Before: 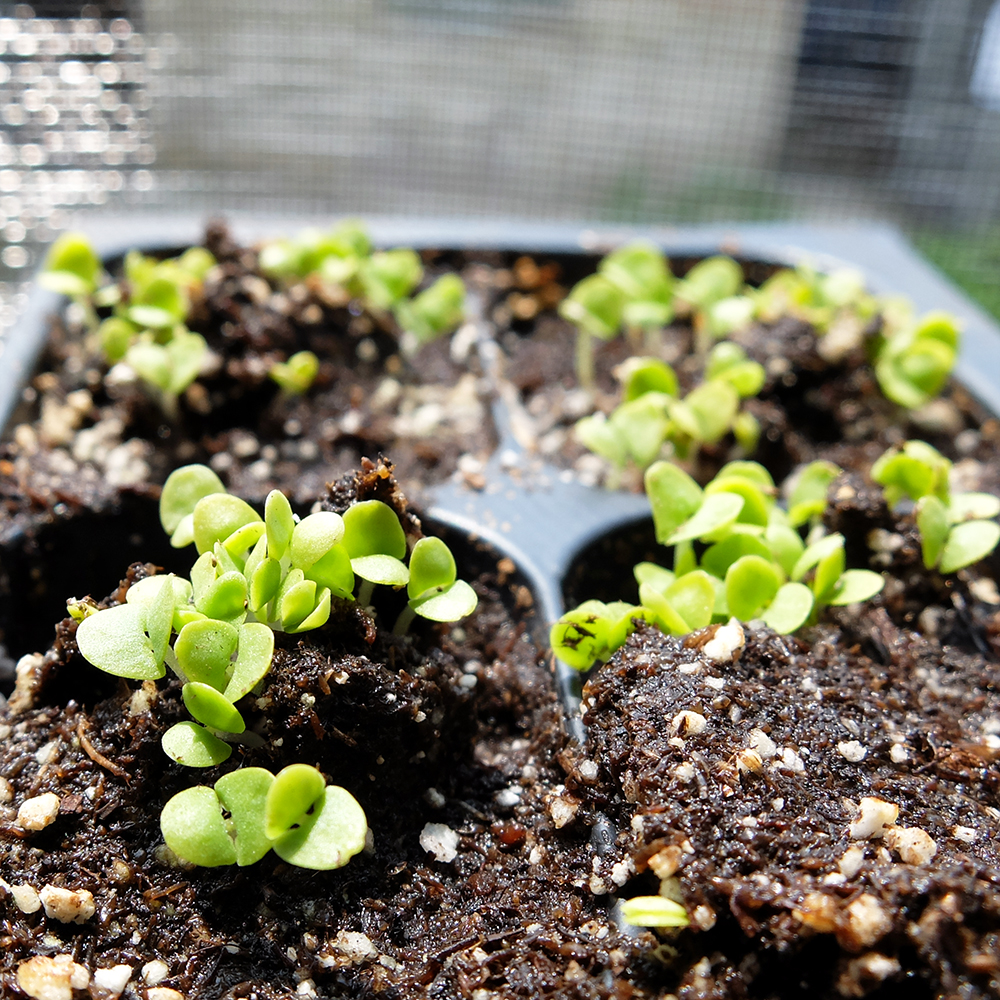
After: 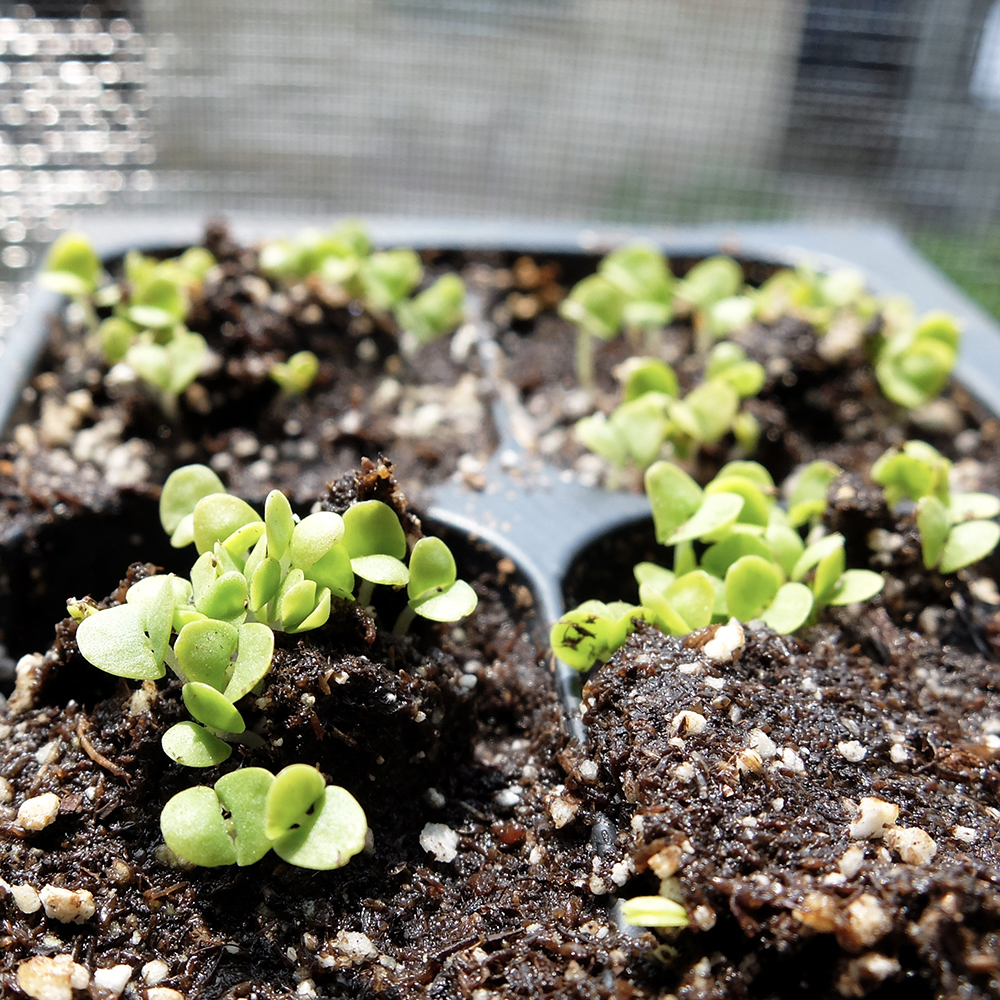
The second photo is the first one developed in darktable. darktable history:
color correction: highlights b* -0.018, saturation 0.81
